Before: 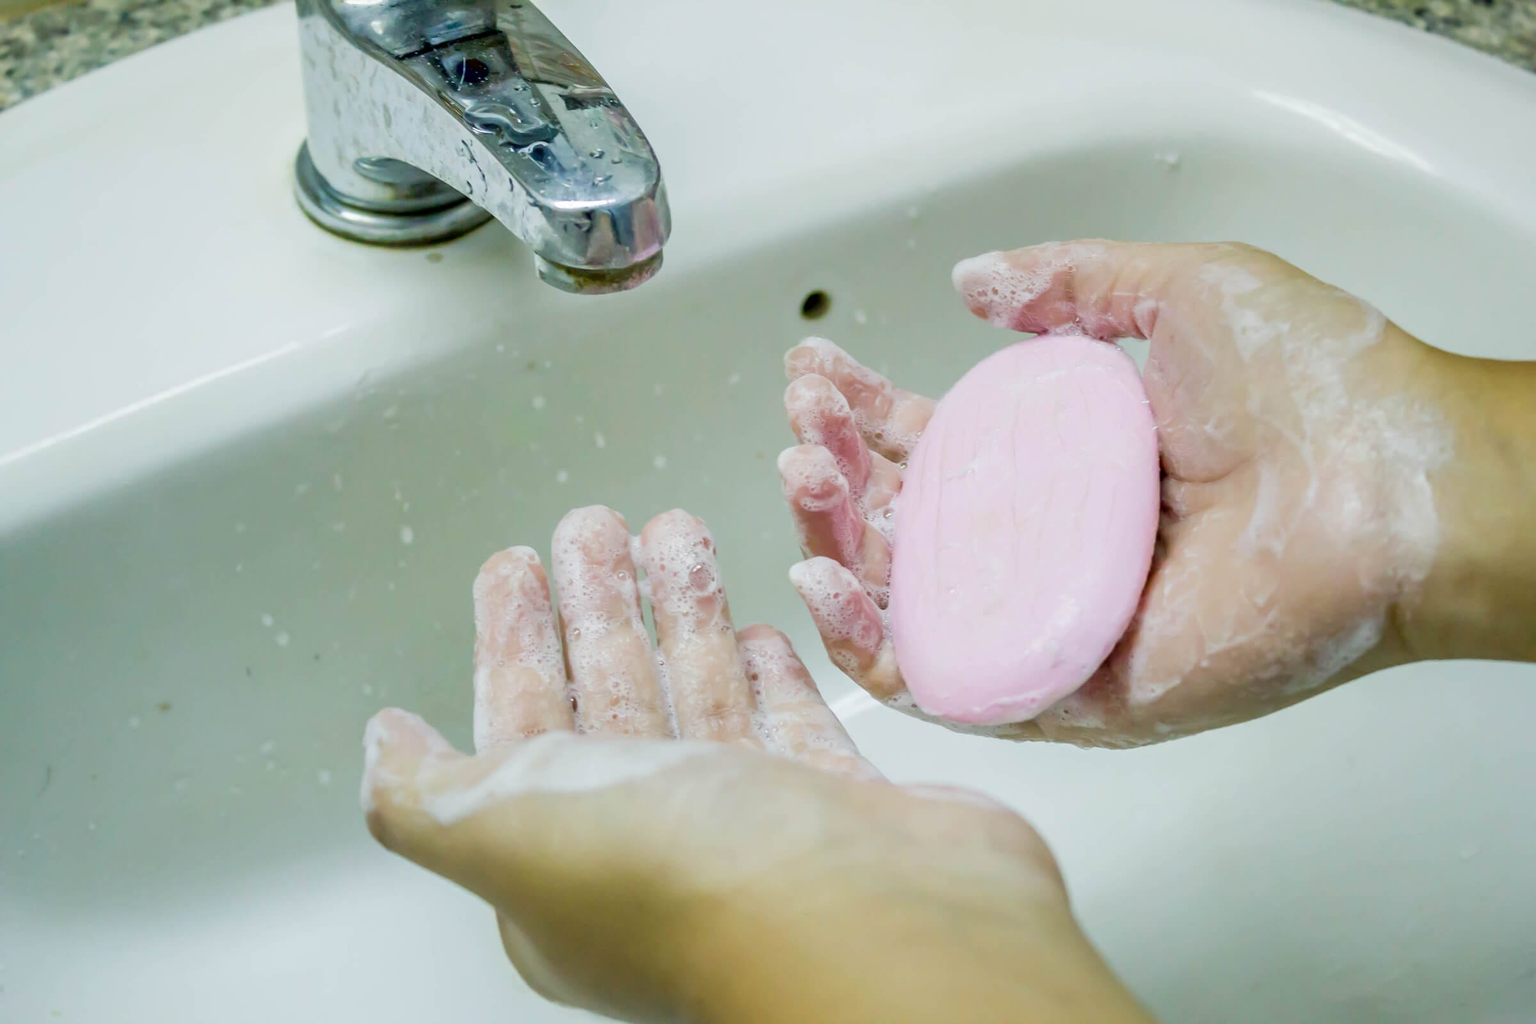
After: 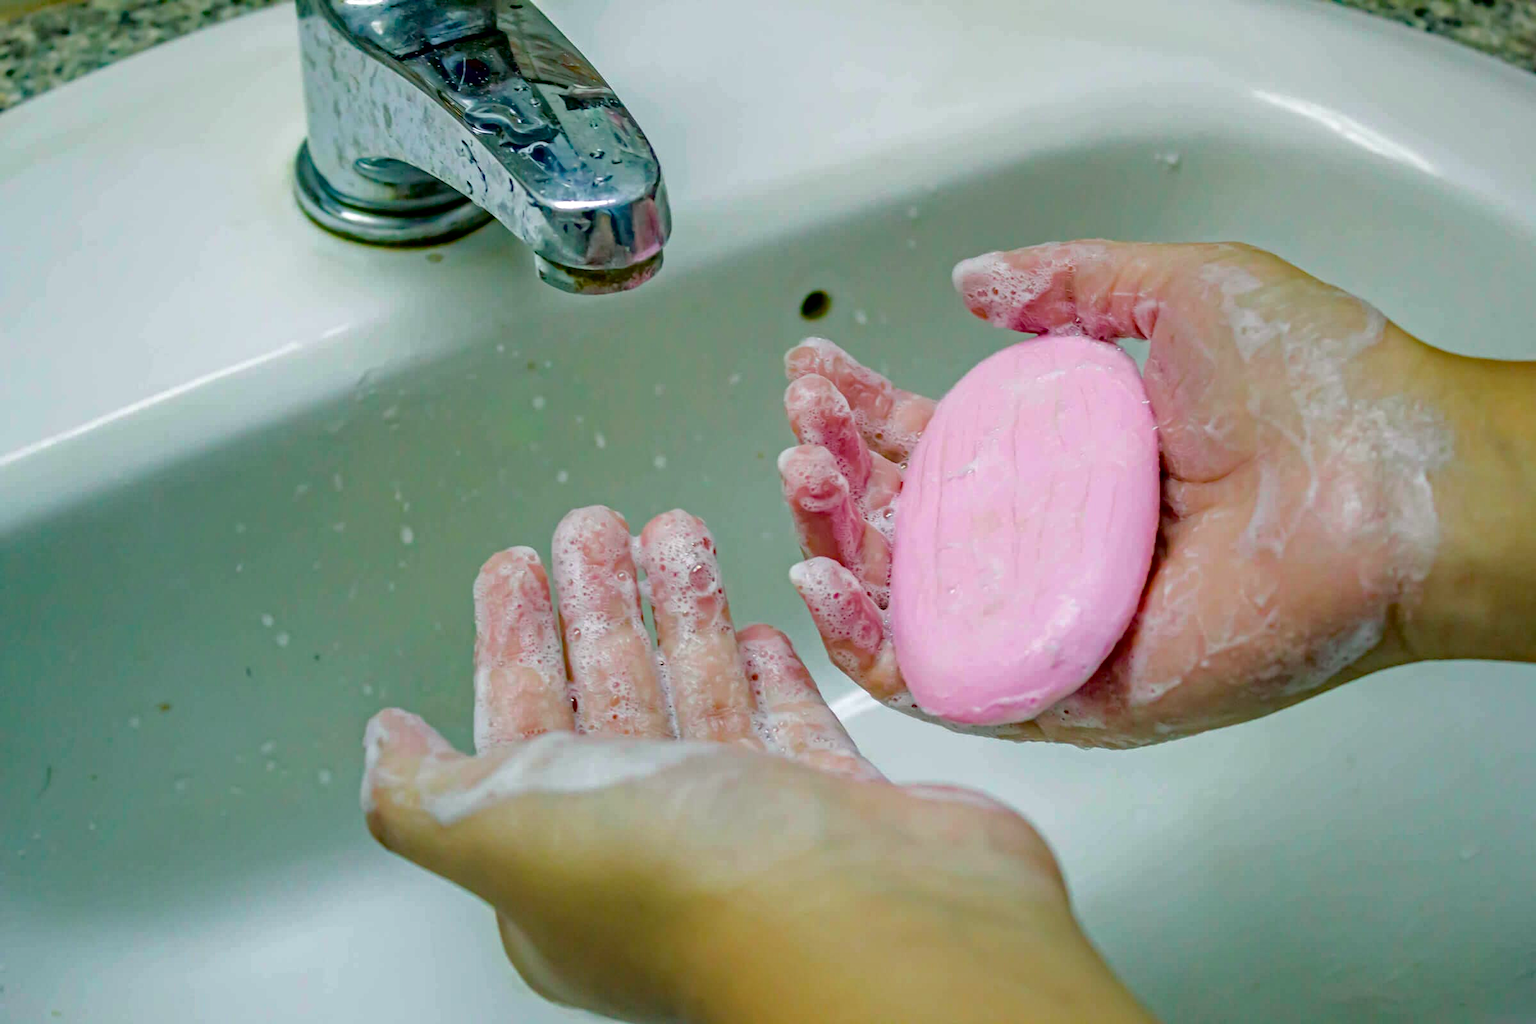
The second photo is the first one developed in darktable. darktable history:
tone curve: curves: ch0 [(0, 0) (0.106, 0.041) (0.256, 0.197) (0.37, 0.336) (0.513, 0.481) (0.667, 0.629) (1, 1)]; ch1 [(0, 0) (0.502, 0.505) (0.553, 0.577) (1, 1)]; ch2 [(0, 0) (0.5, 0.495) (0.56, 0.544) (1, 1)], color space Lab, independent channels, preserve colors none
haze removal: strength 0.53, distance 0.925, compatibility mode true, adaptive false
